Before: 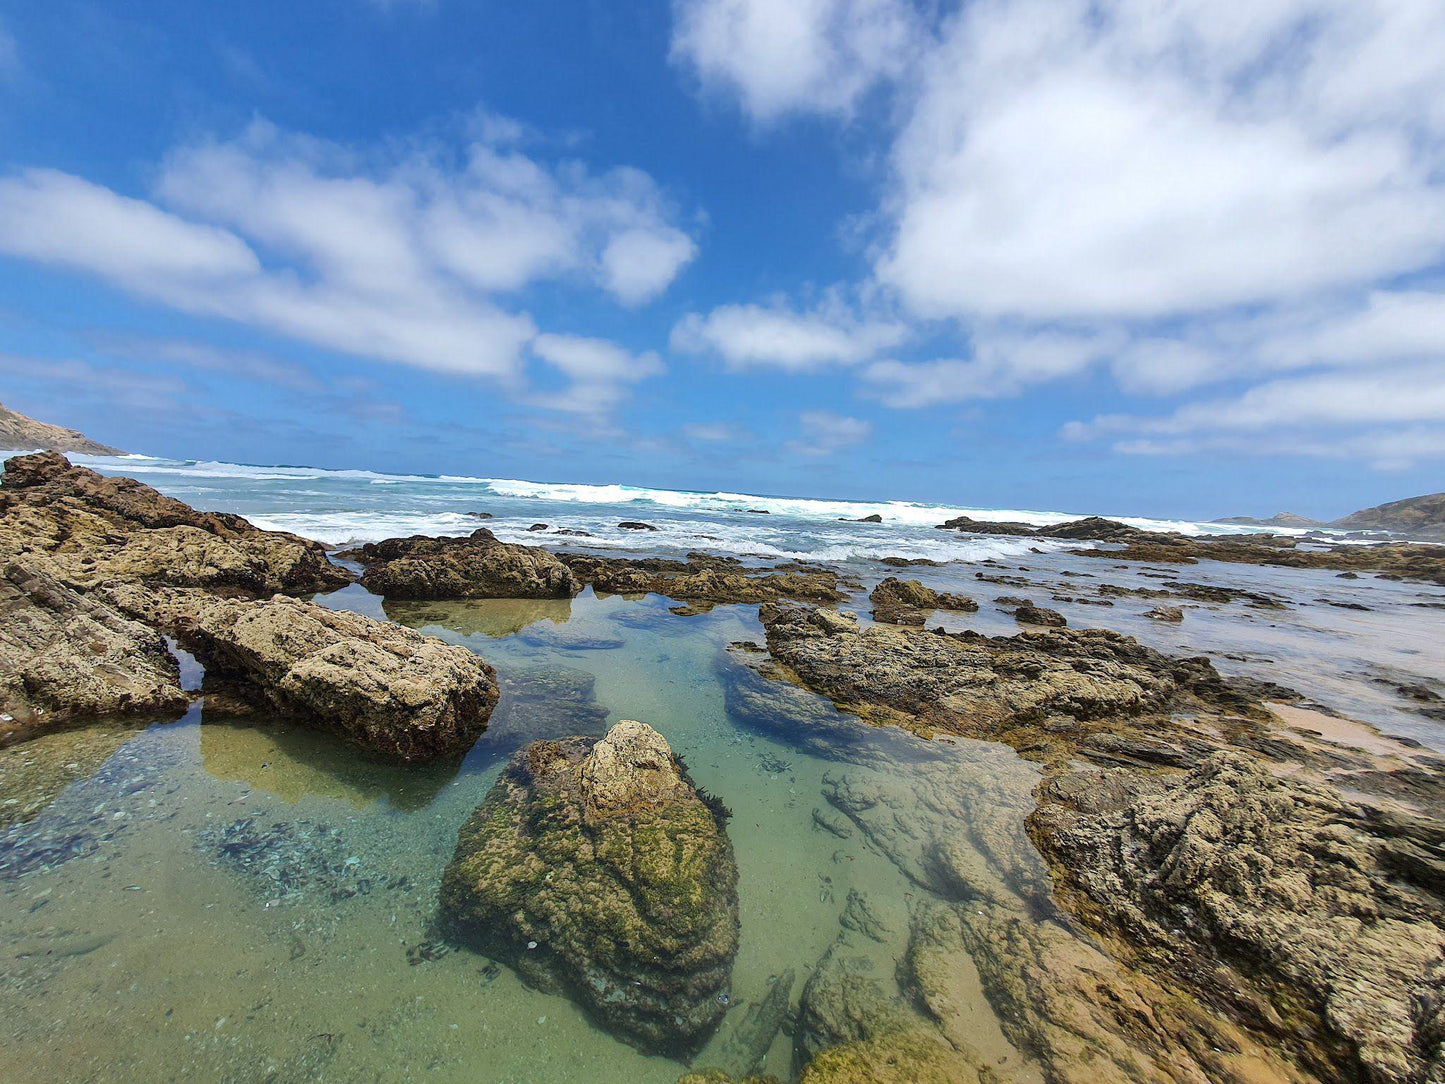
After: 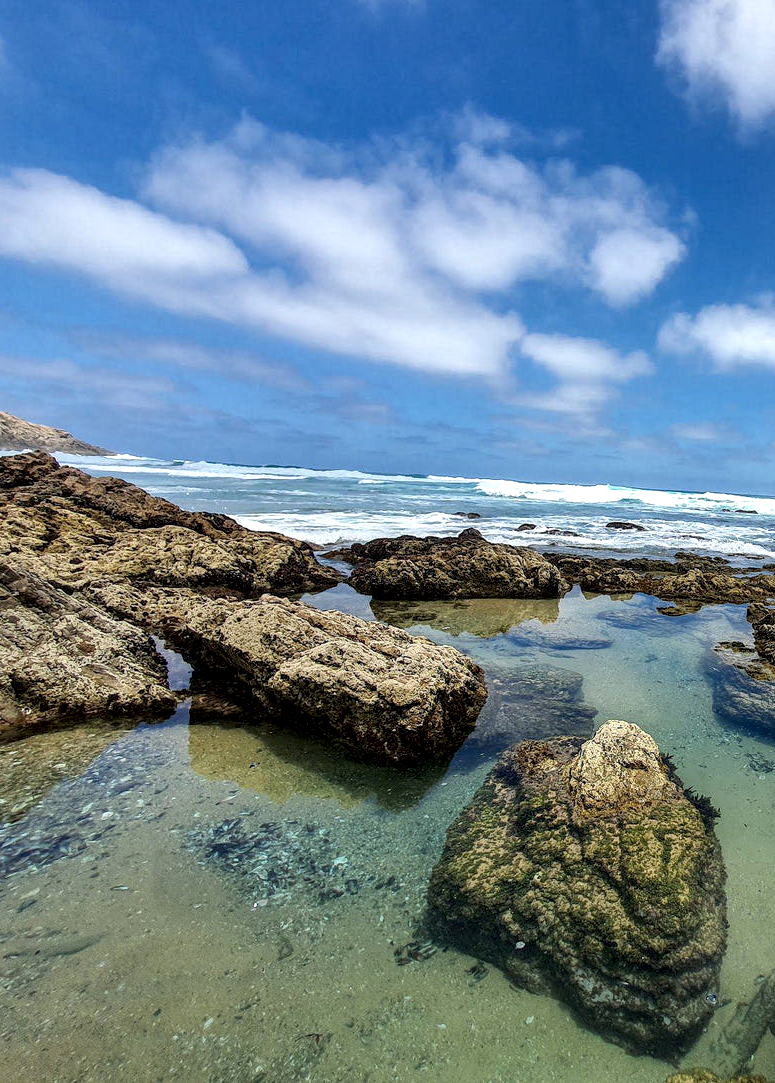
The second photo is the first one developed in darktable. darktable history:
crop: left 0.867%, right 45.44%, bottom 0.084%
local contrast: highlights 60%, shadows 62%, detail 160%
